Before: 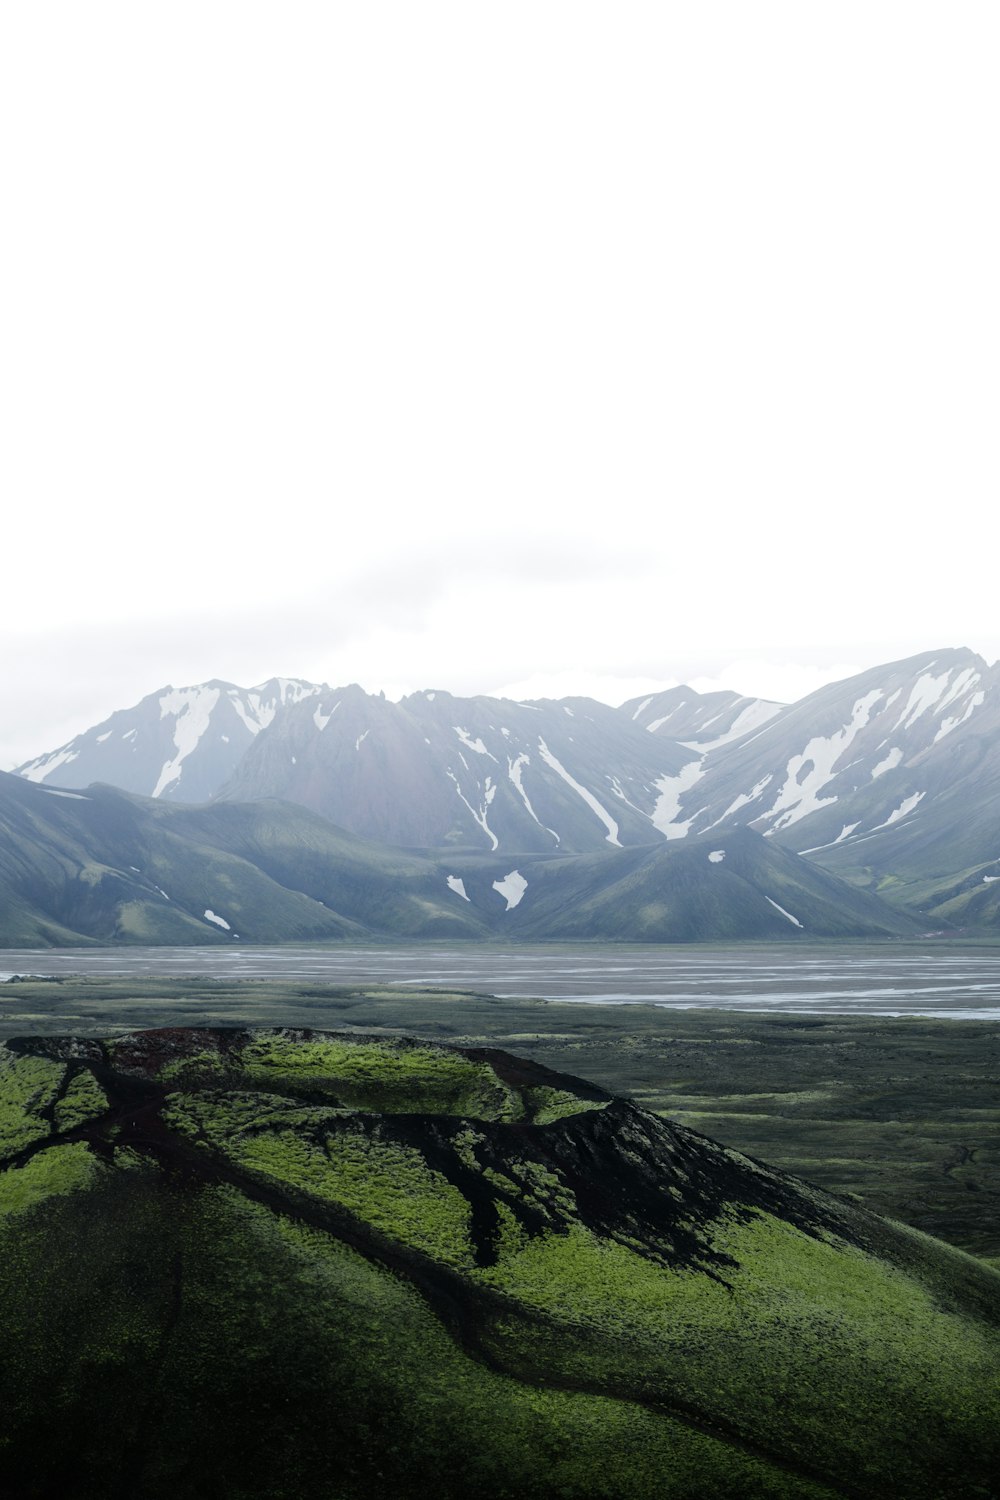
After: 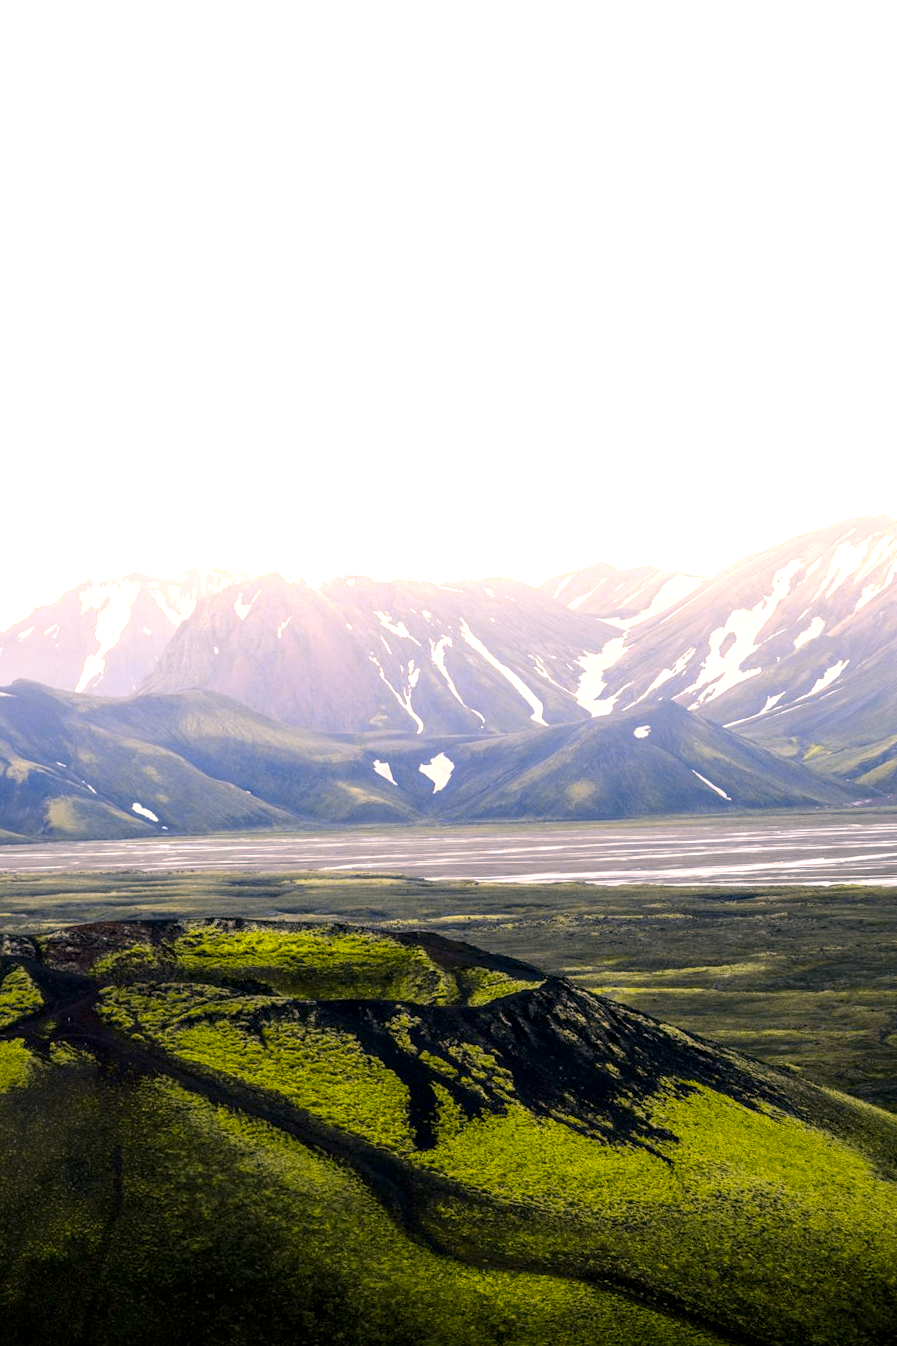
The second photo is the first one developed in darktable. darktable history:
crop and rotate: angle 1.96°, left 5.673%, top 5.673%
color correction: highlights a* 11.96, highlights b* 11.58
exposure: black level correction 0, exposure 0.7 EV, compensate exposure bias true, compensate highlight preservation false
local contrast: detail 140%
color contrast: green-magenta contrast 1.12, blue-yellow contrast 1.95, unbound 0
